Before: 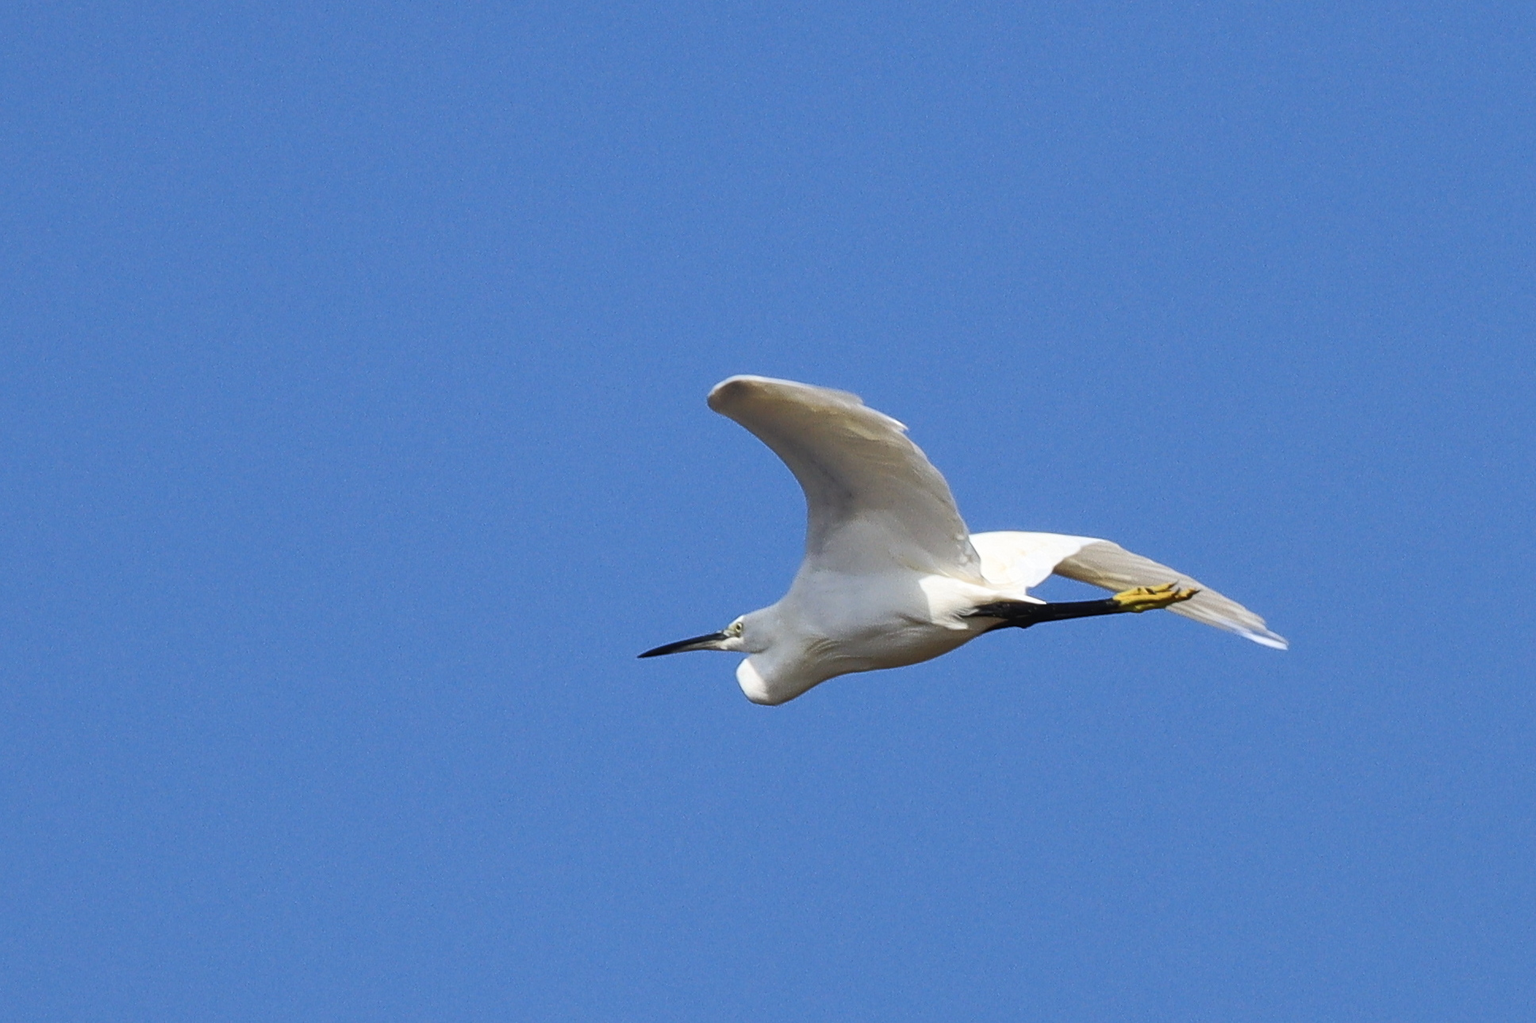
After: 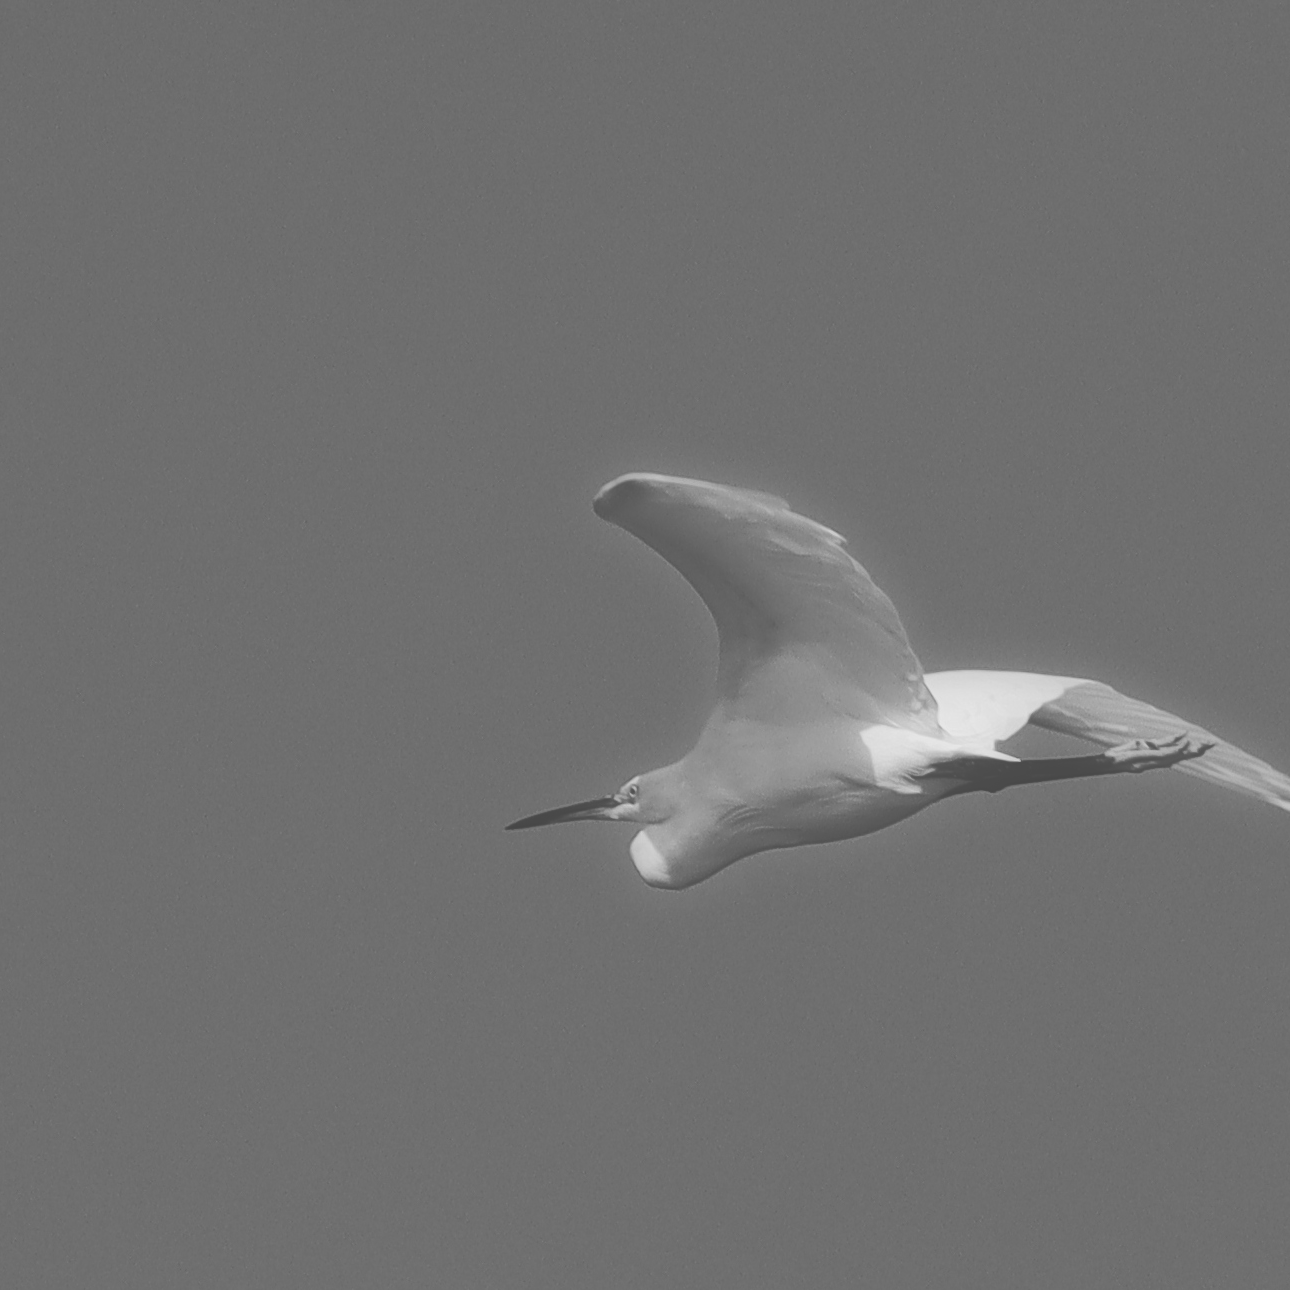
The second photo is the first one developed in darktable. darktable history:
contrast equalizer: y [[0.5, 0.488, 0.462, 0.461, 0.491, 0.5], [0.5 ×6], [0.5 ×6], [0 ×6], [0 ×6]]
exposure: black level correction -0.087, compensate highlight preservation false
monochrome: a 26.22, b 42.67, size 0.8
crop: left 15.419%, right 17.914%
